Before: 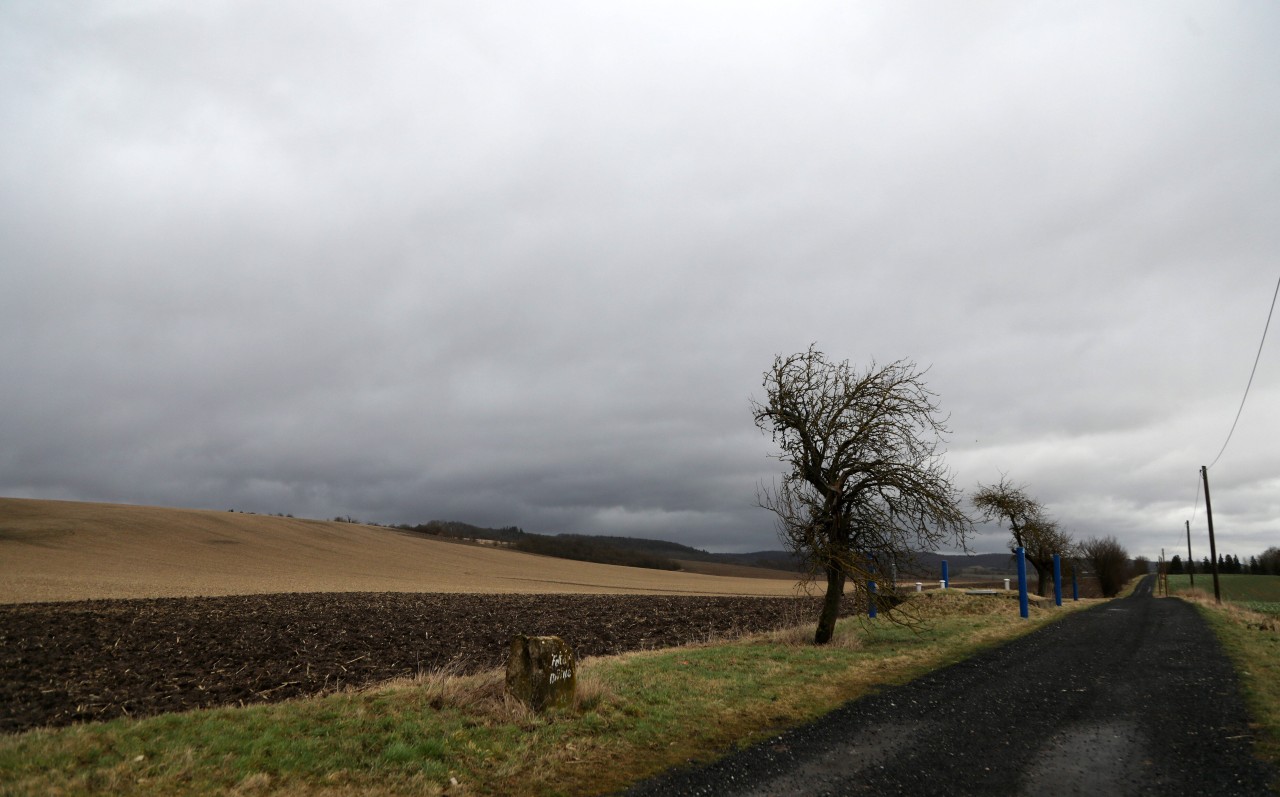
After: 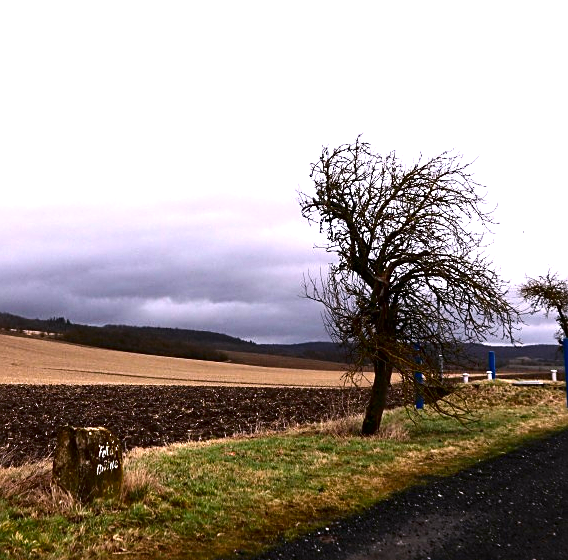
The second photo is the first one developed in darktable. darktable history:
crop: left 35.432%, top 26.233%, right 20.145%, bottom 3.432%
contrast brightness saturation: contrast 0.13, brightness -0.24, saturation 0.14
white balance: red 1.066, blue 1.119
tone equalizer: on, module defaults
exposure: black level correction 0, exposure 1.3 EV, compensate exposure bias true, compensate highlight preservation false
sharpen: on, module defaults
